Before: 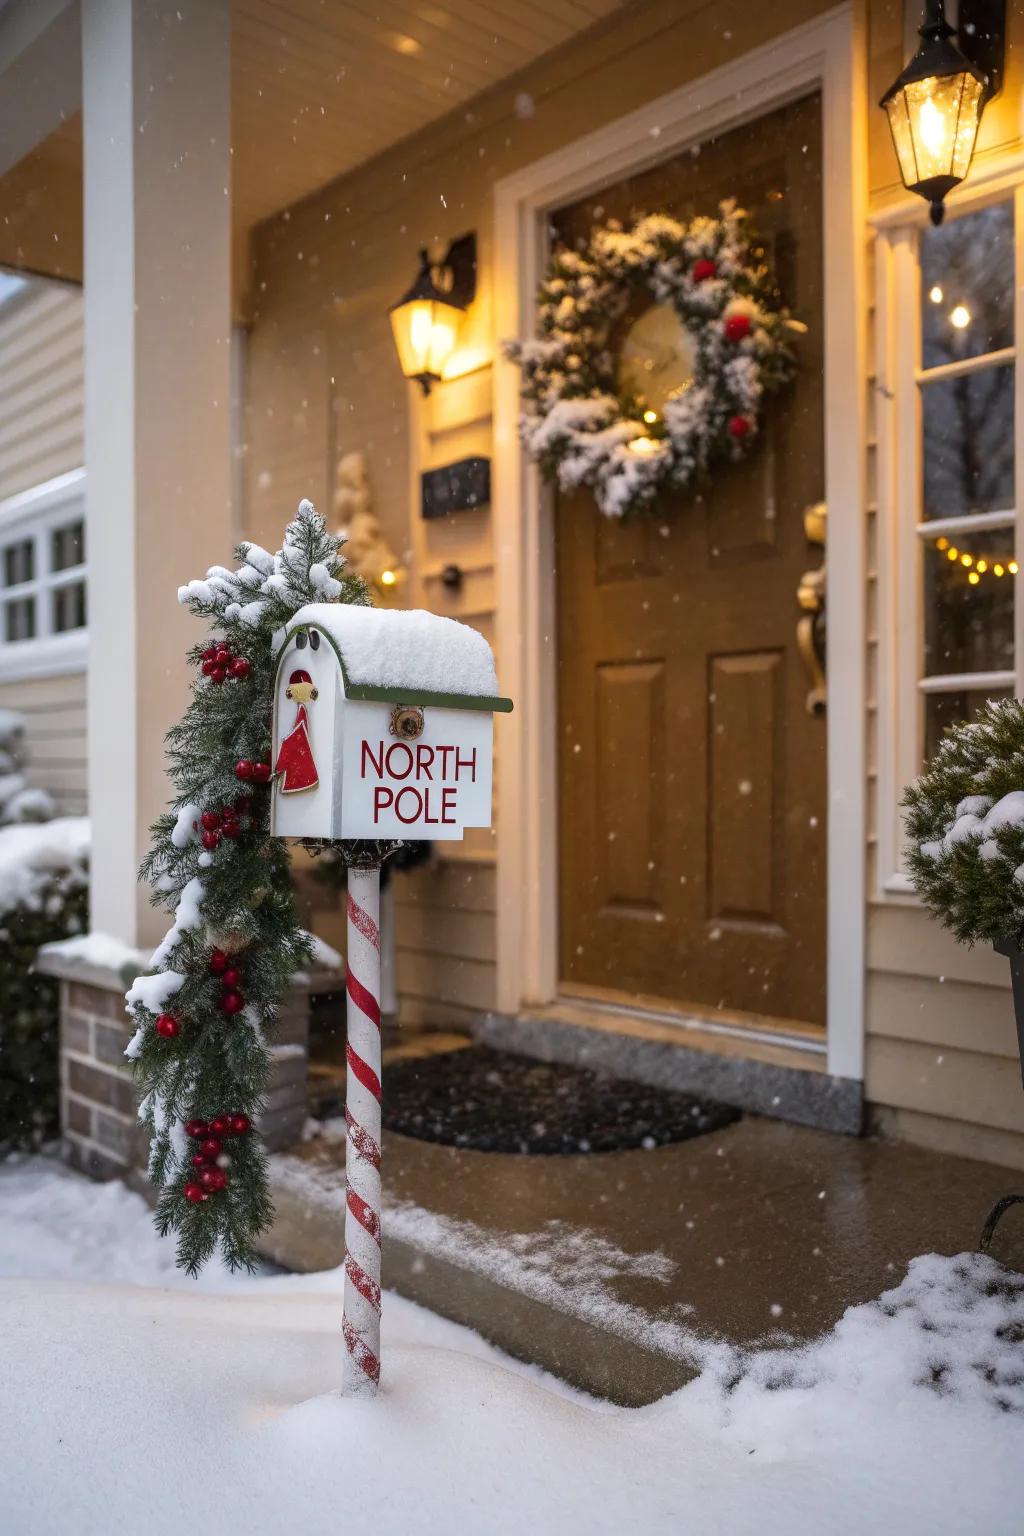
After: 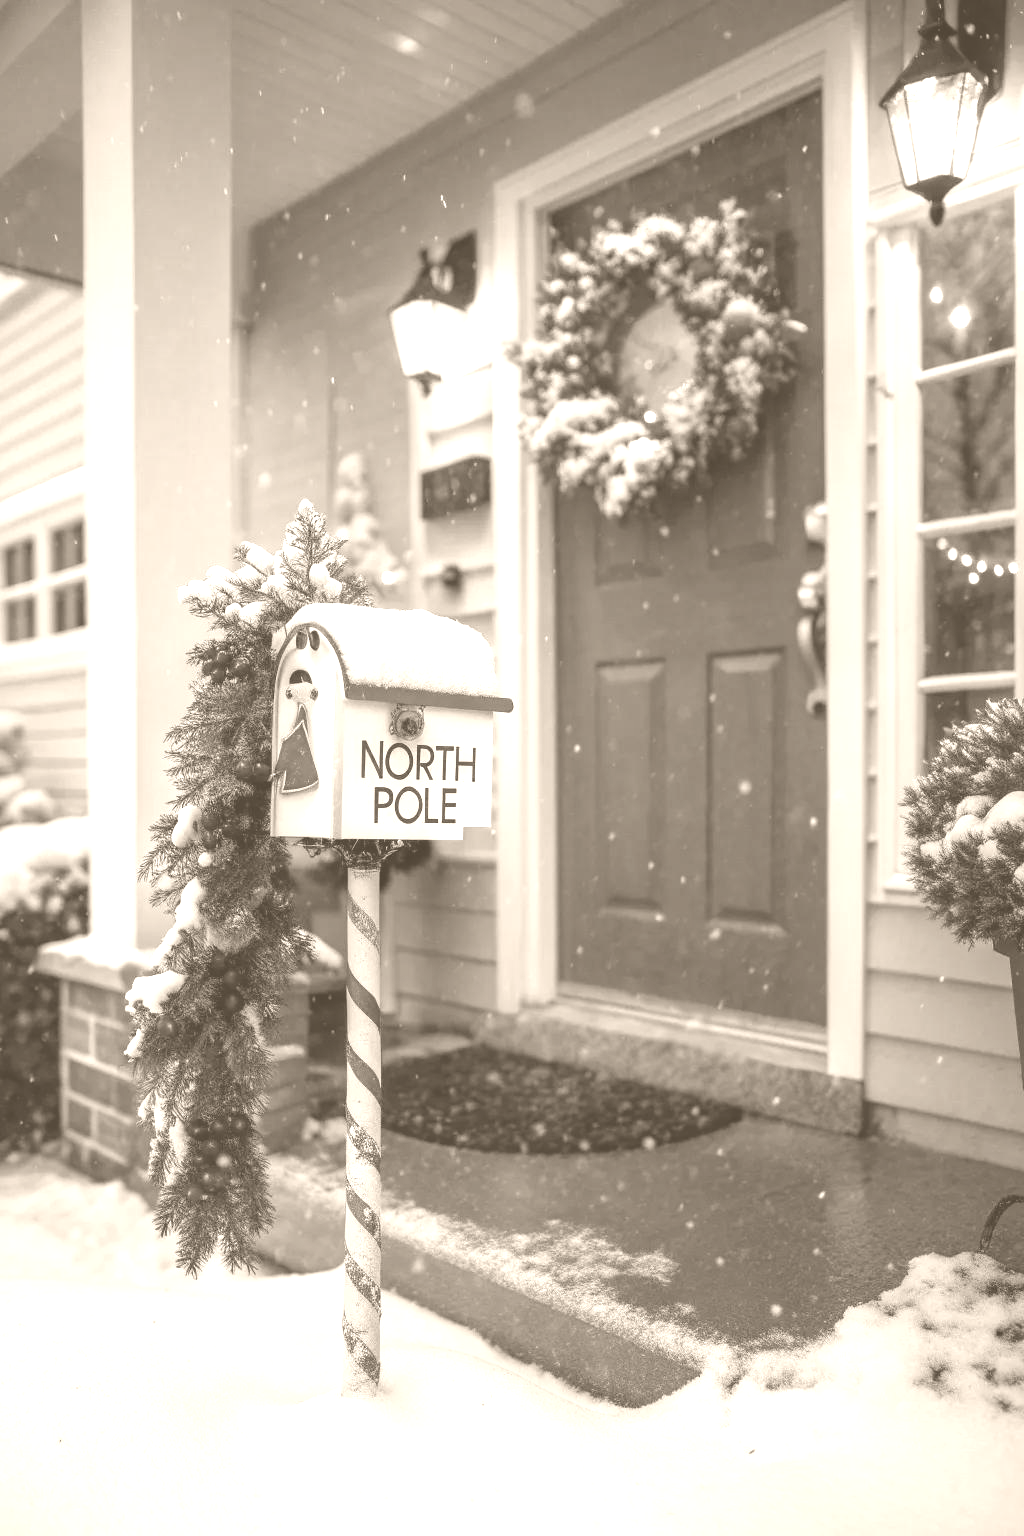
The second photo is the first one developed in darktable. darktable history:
white balance: red 0.986, blue 1.01
velvia: strength 67.07%, mid-tones bias 0.972
colorize: hue 34.49°, saturation 35.33%, source mix 100%, version 1
